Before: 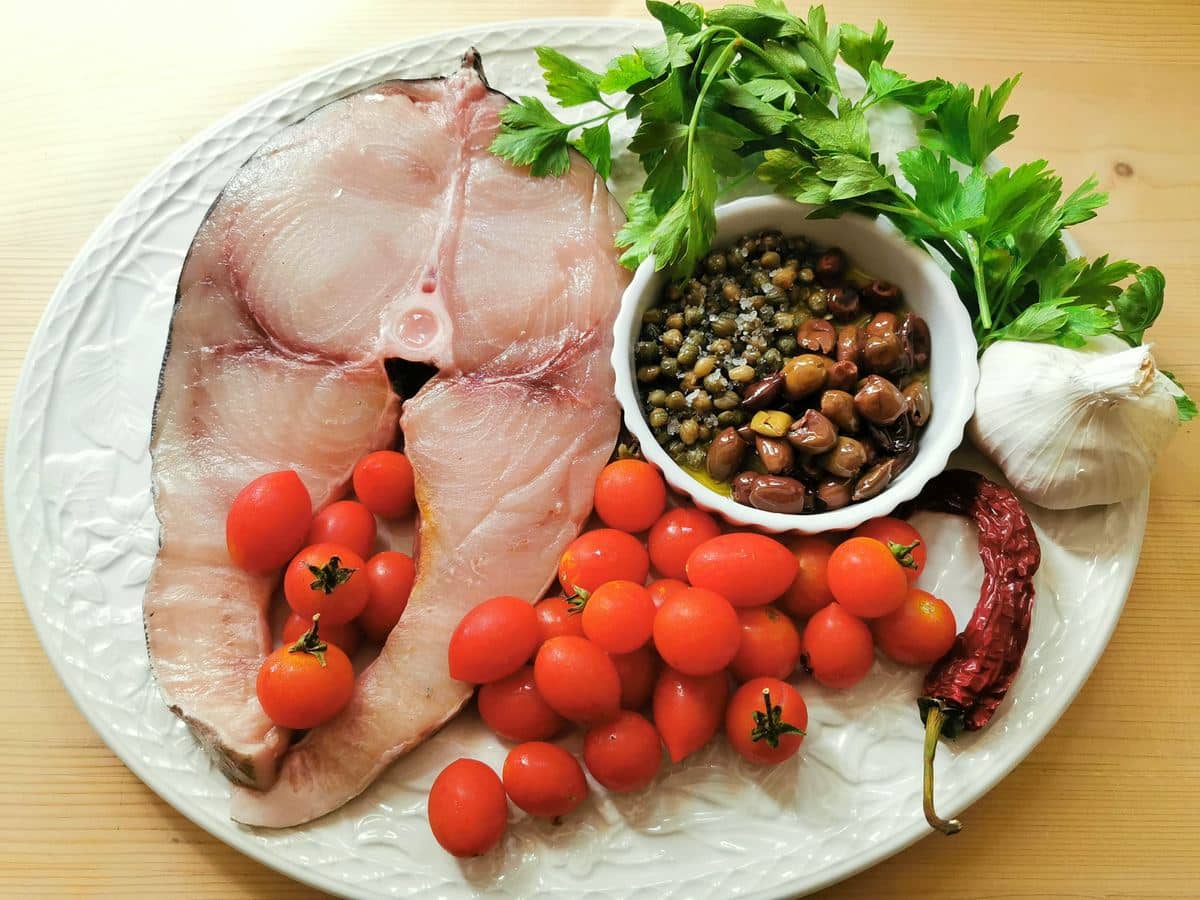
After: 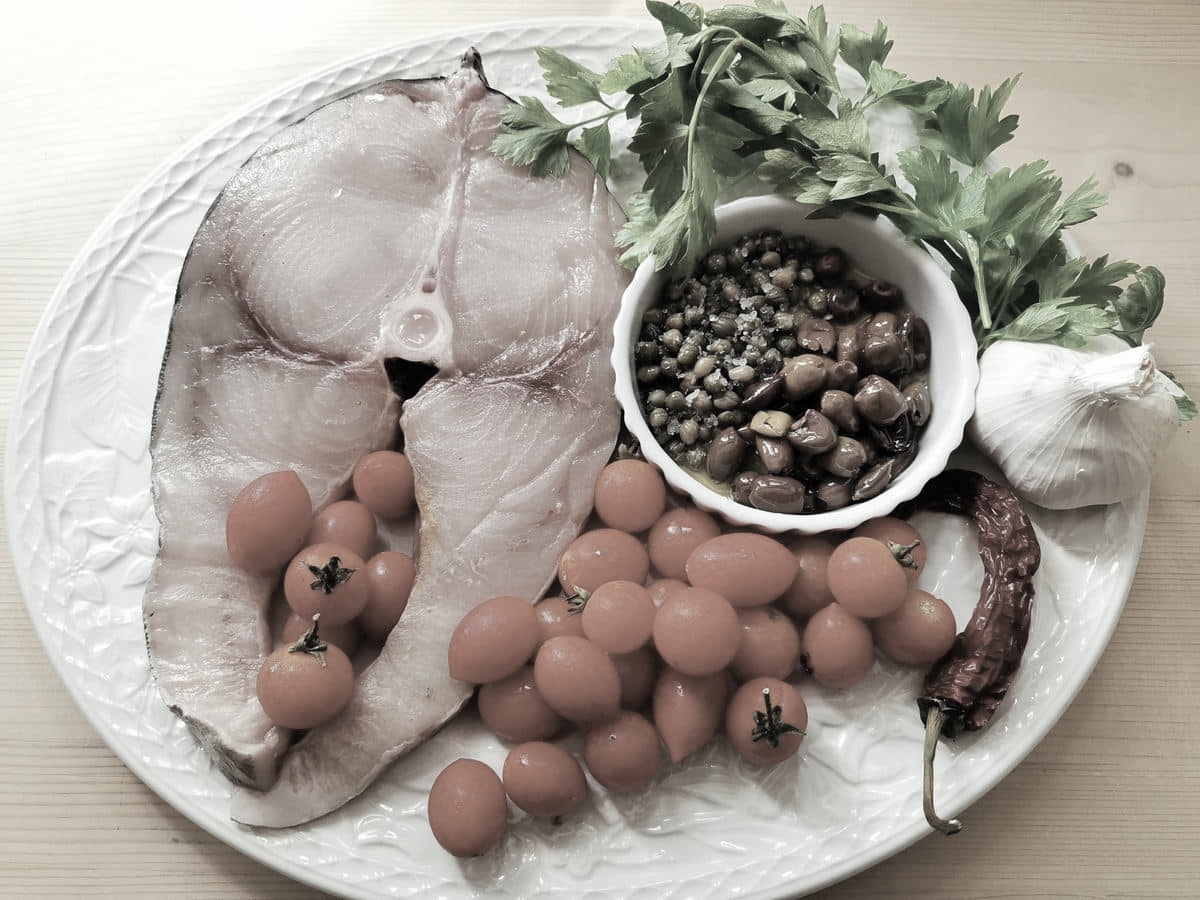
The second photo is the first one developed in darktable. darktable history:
color correction: highlights b* -0.004, saturation 0.22
